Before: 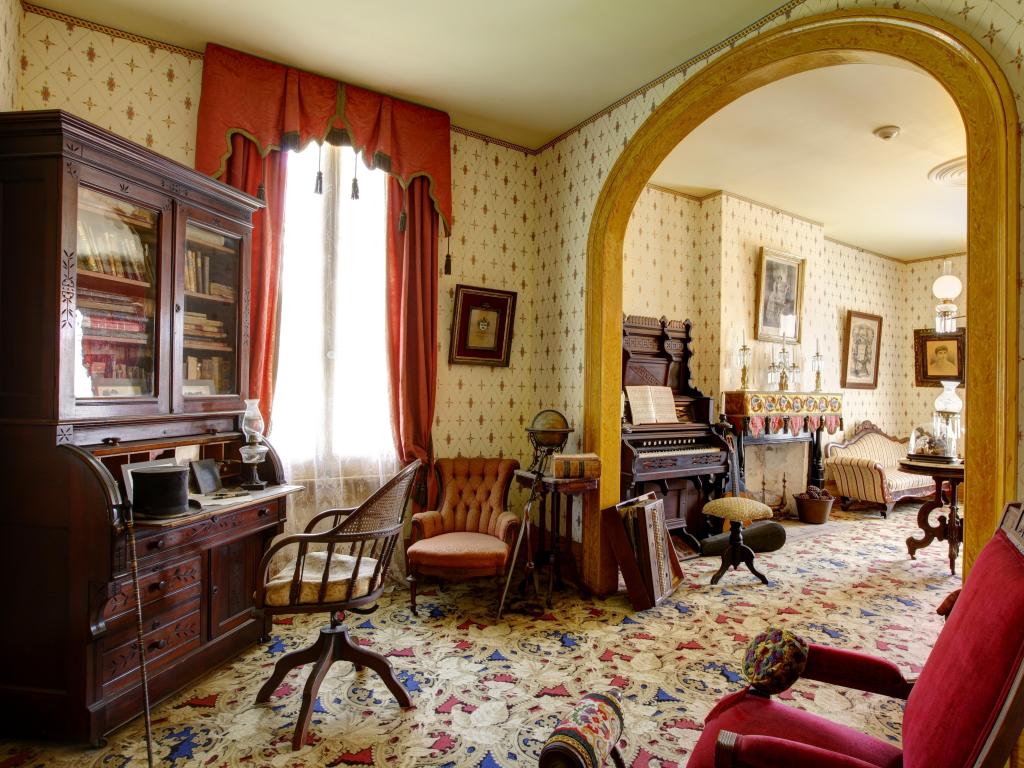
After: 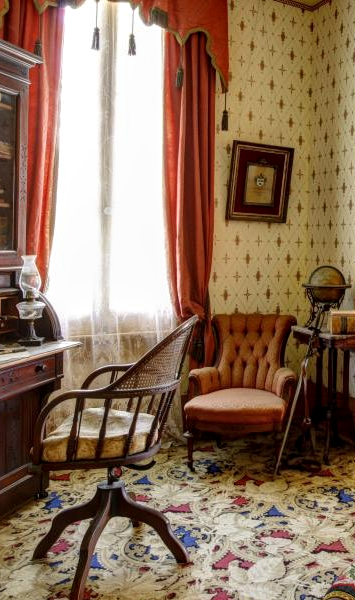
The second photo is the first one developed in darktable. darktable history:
crop and rotate: left 21.792%, top 18.827%, right 43.509%, bottom 2.988%
local contrast: on, module defaults
